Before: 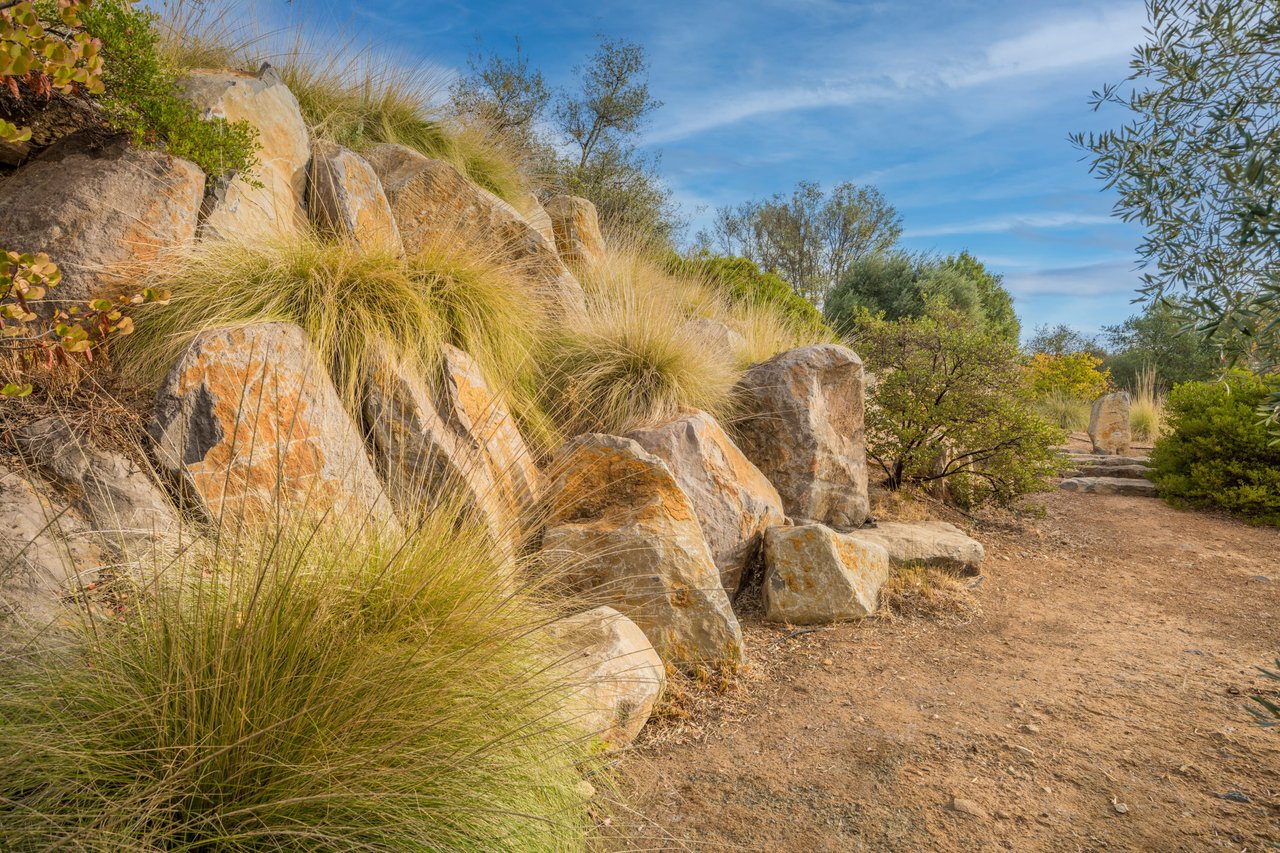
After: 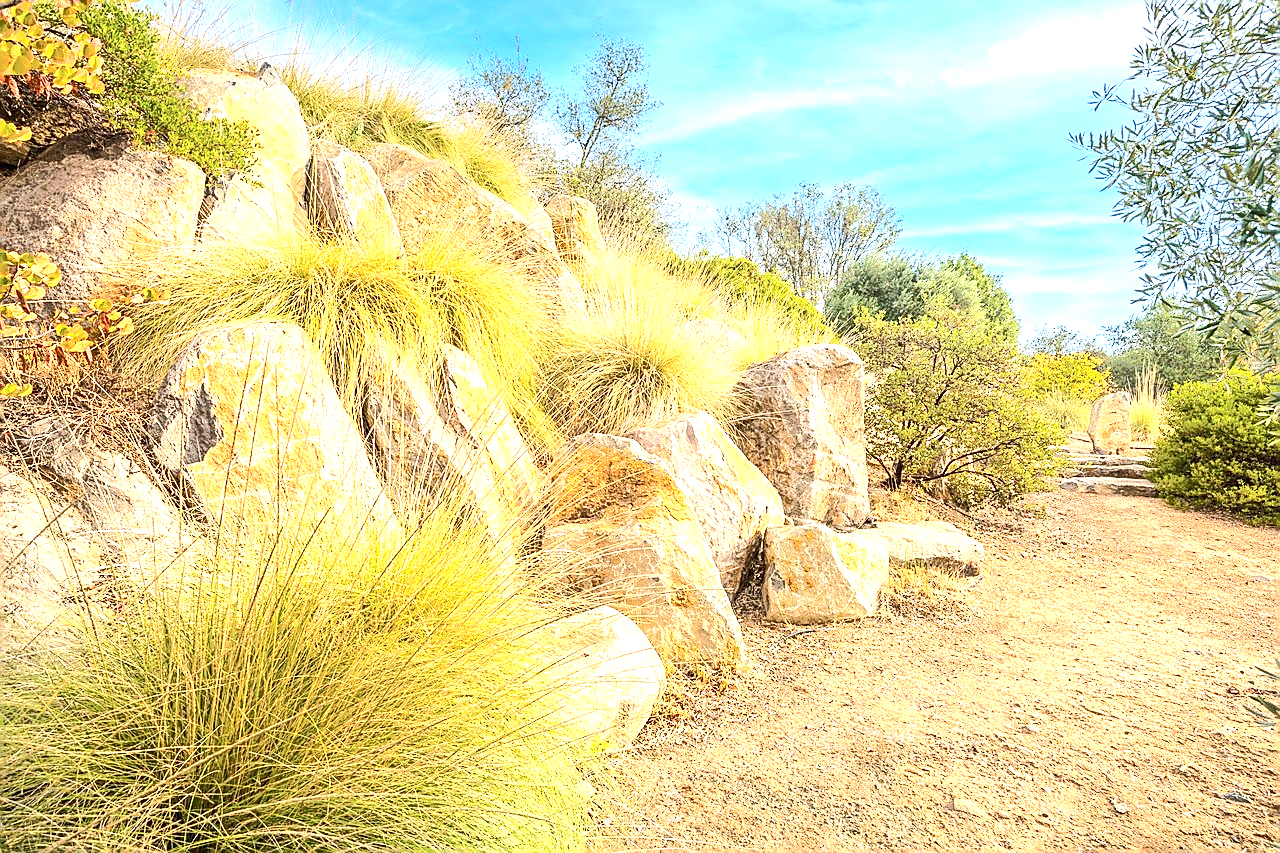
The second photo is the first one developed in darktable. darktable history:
exposure: black level correction 0, exposure 1.749 EV, compensate highlight preservation false
sharpen: radius 1.404, amount 1.248, threshold 0.636
tone curve: curves: ch0 [(0, 0) (0.003, 0.003) (0.011, 0.011) (0.025, 0.024) (0.044, 0.043) (0.069, 0.067) (0.1, 0.096) (0.136, 0.131) (0.177, 0.171) (0.224, 0.216) (0.277, 0.267) (0.335, 0.323) (0.399, 0.384) (0.468, 0.451) (0.543, 0.678) (0.623, 0.734) (0.709, 0.795) (0.801, 0.859) (0.898, 0.928) (1, 1)], color space Lab, independent channels, preserve colors none
